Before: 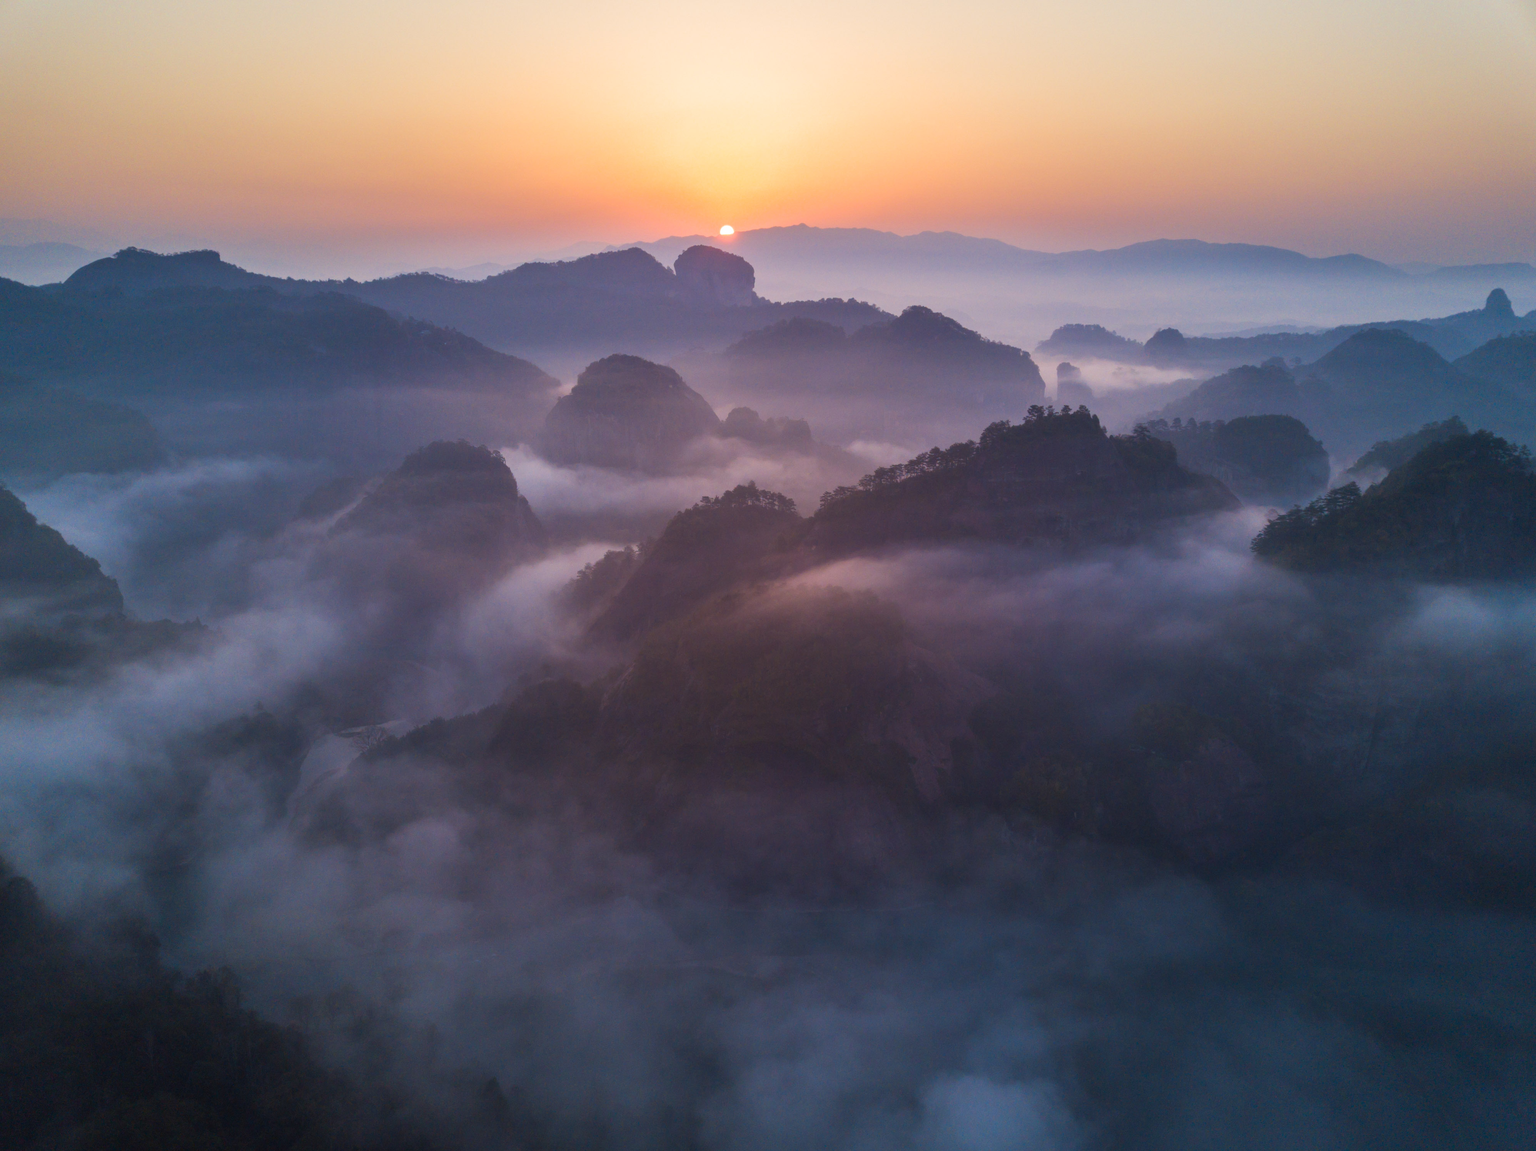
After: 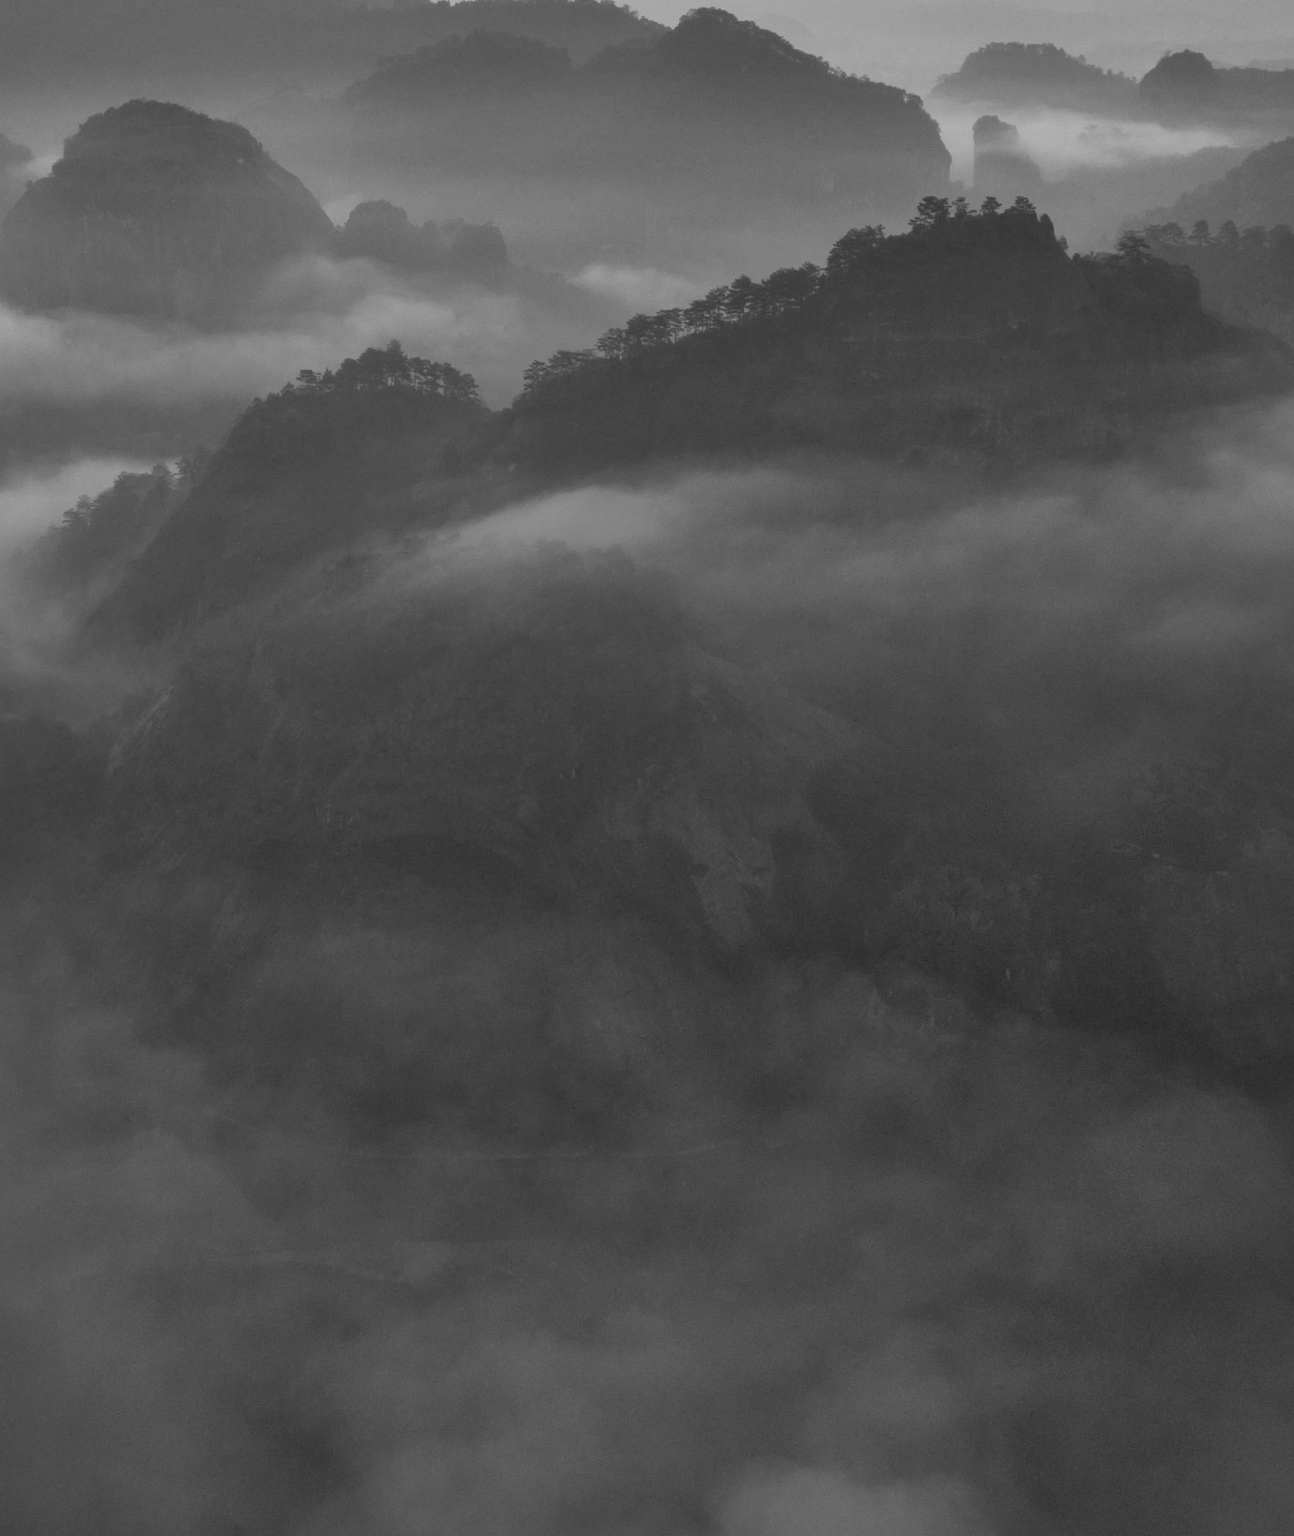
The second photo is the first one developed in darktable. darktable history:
color zones: curves: ch0 [(0, 0.5) (0.143, 0.52) (0.286, 0.5) (0.429, 0.5) (0.571, 0.5) (0.714, 0.5) (0.857, 0.5) (1, 0.5)]; ch1 [(0, 0.489) (0.155, 0.45) (0.286, 0.466) (0.429, 0.5) (0.571, 0.5) (0.714, 0.5) (0.857, 0.5) (1, 0.489)]
crop: left 35.432%, top 26.233%, right 20.145%, bottom 3.432%
monochrome: size 1
shadows and highlights: on, module defaults
